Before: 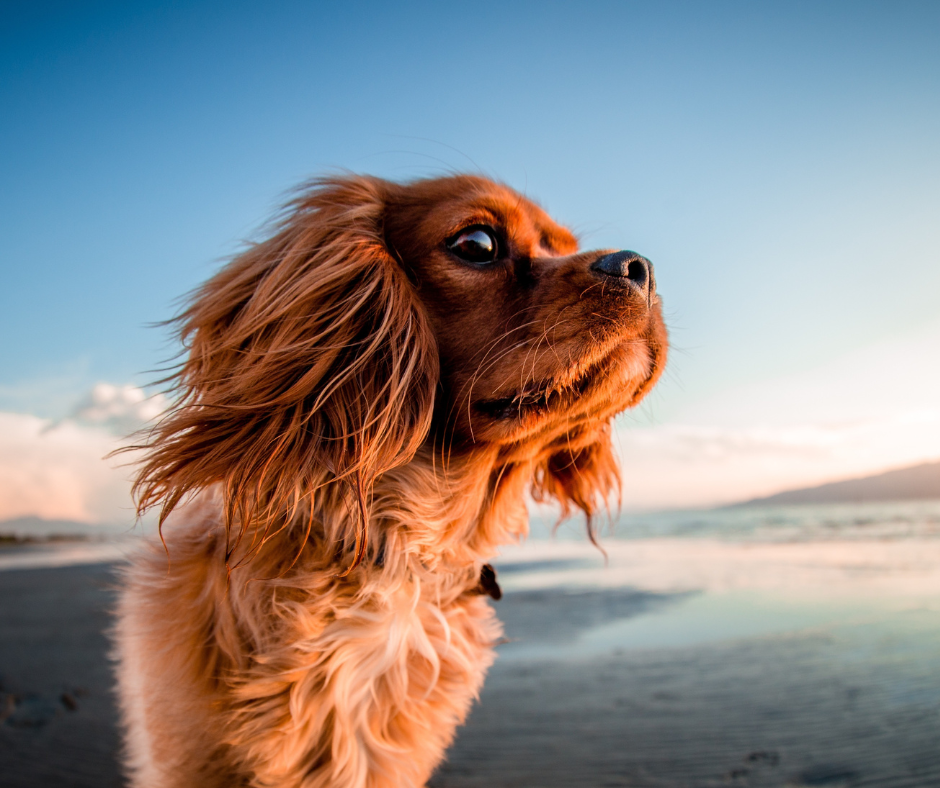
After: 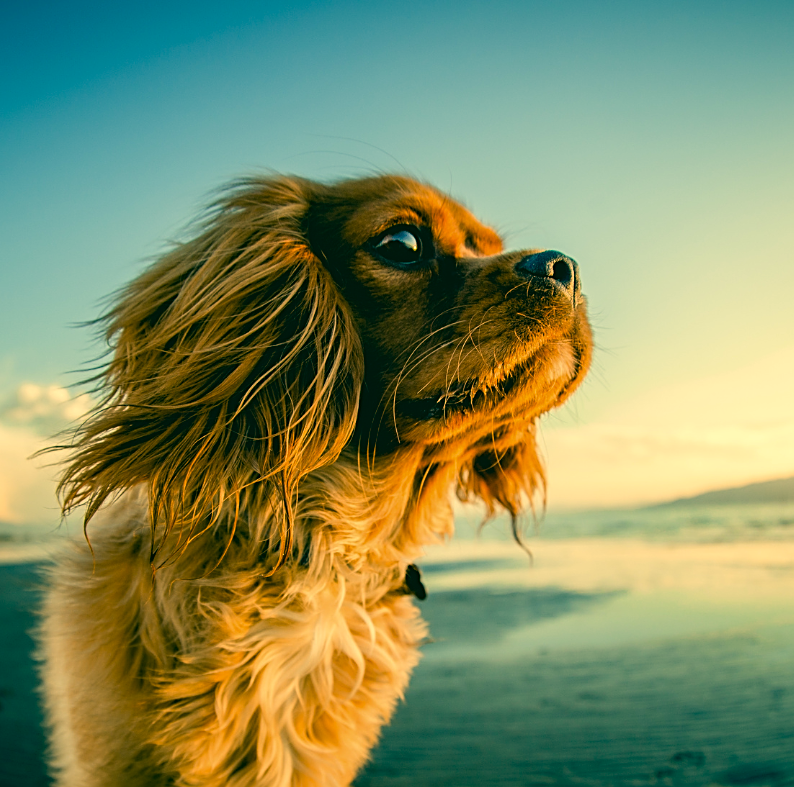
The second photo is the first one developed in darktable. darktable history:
color correction: highlights a* 2.12, highlights b* 34.5, shadows a* -35.97, shadows b* -5.82
crop: left 8.056%, right 7.465%
sharpen: on, module defaults
